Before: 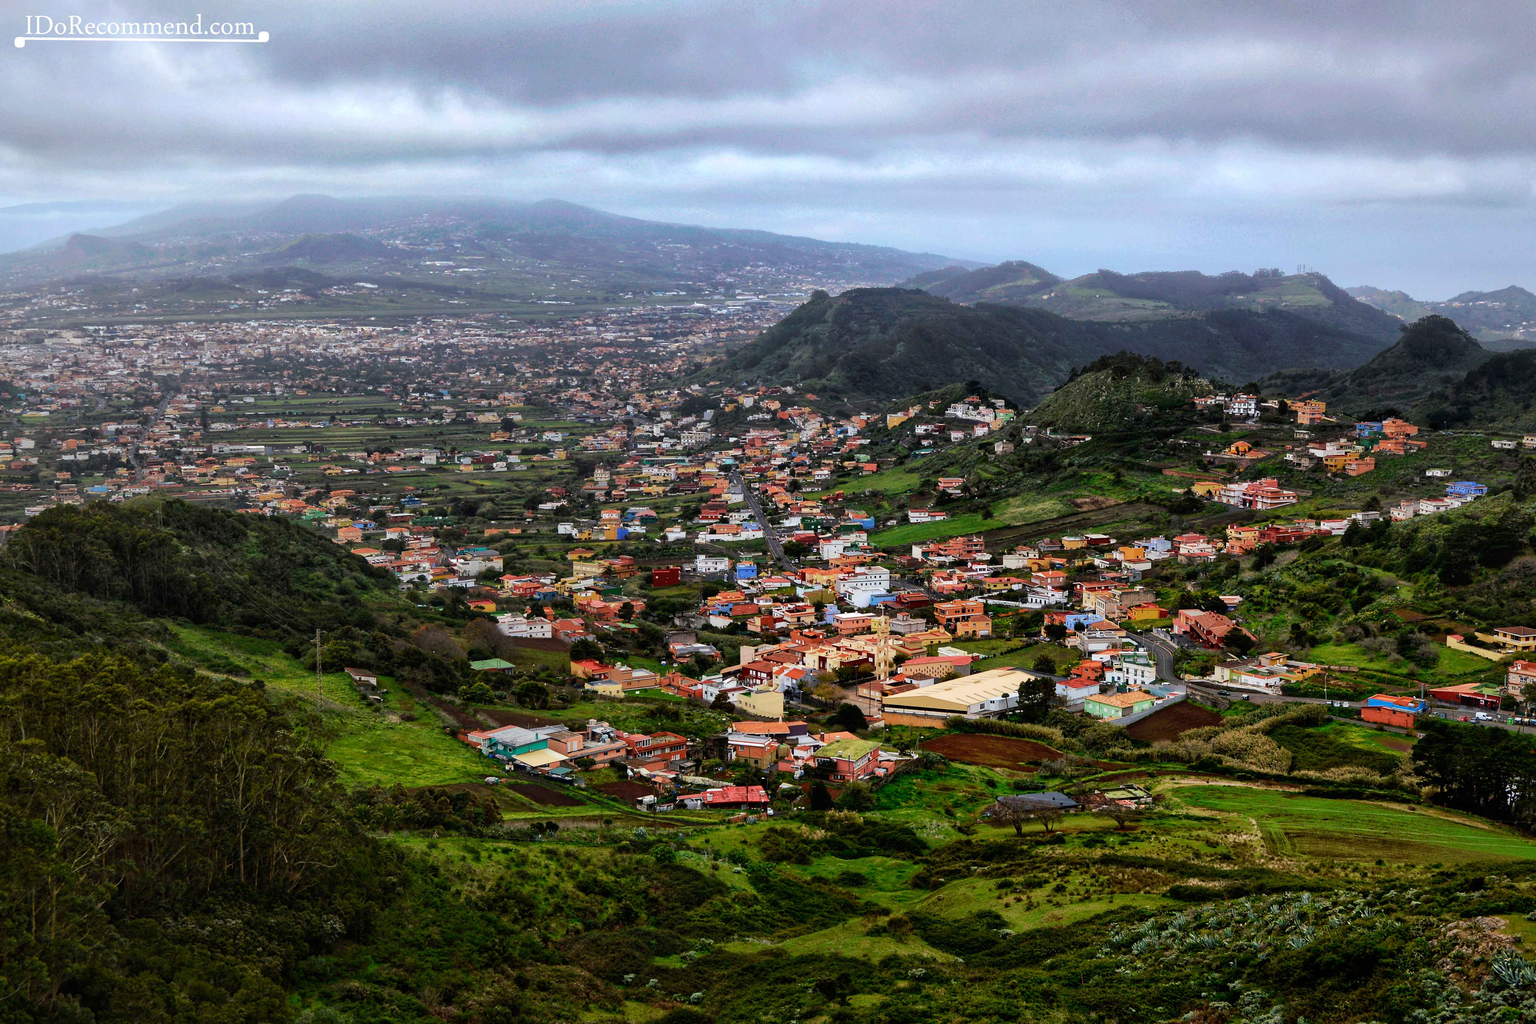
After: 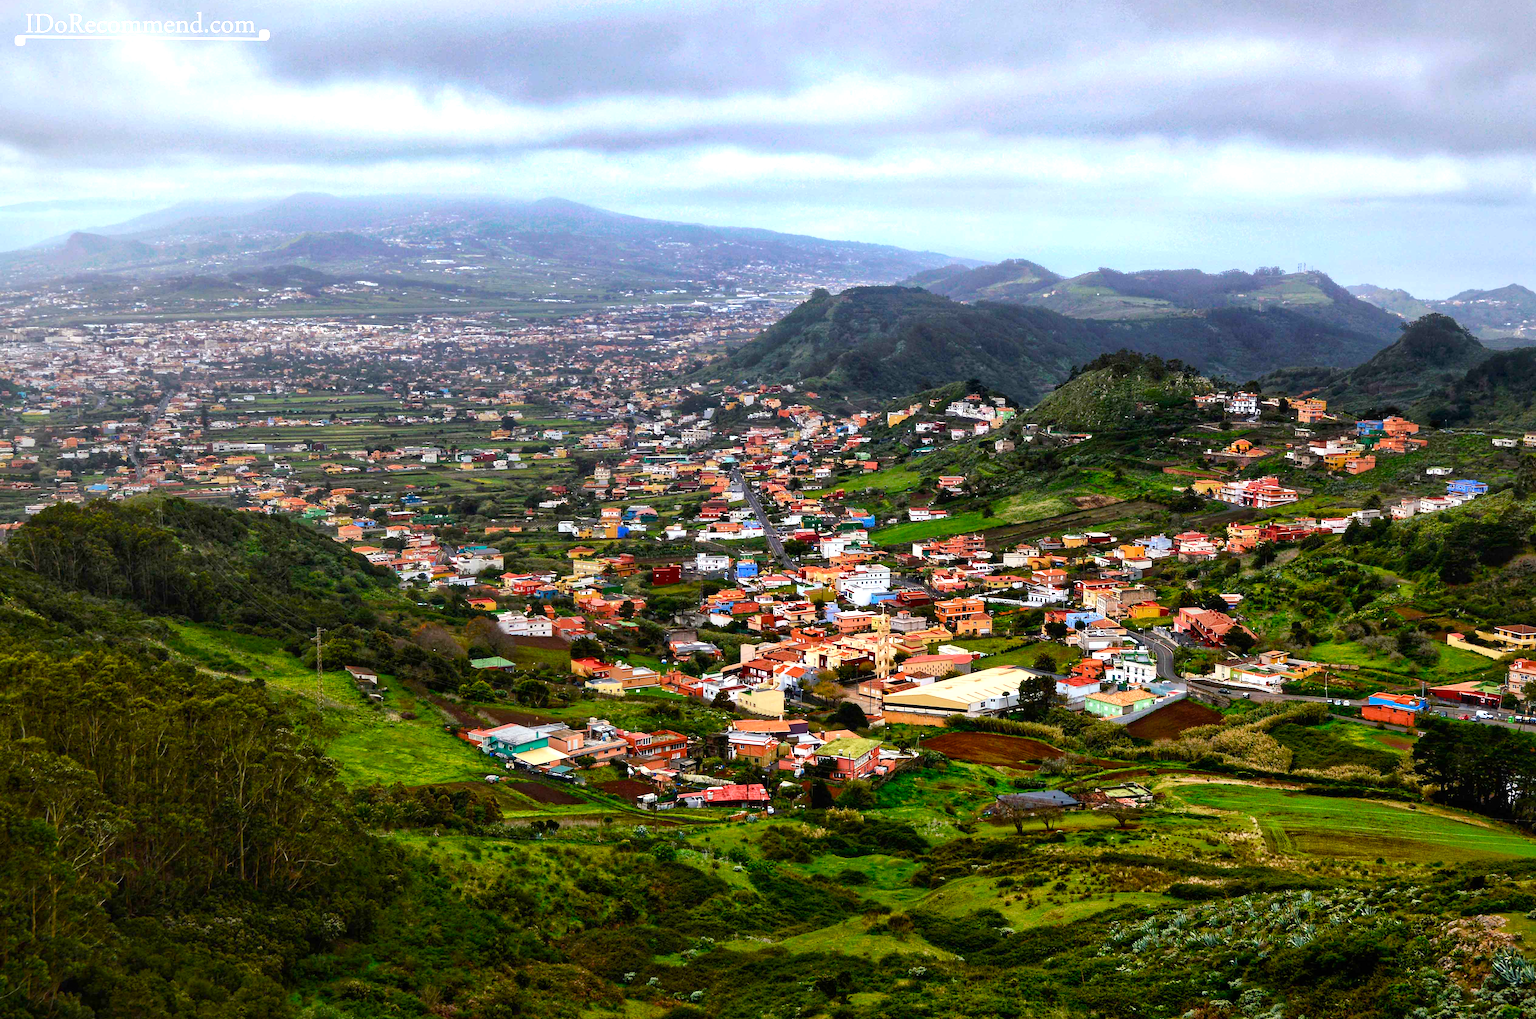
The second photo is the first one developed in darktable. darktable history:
exposure: exposure 0.6 EV, compensate exposure bias true, compensate highlight preservation false
color balance rgb: perceptual saturation grading › global saturation 20%, perceptual saturation grading › highlights -24.853%, perceptual saturation grading › shadows 26.094%, global vibrance 20%
crop: top 0.21%, bottom 0.127%
tone equalizer: -7 EV 0.114 EV, edges refinement/feathering 500, mask exposure compensation -1.57 EV, preserve details no
